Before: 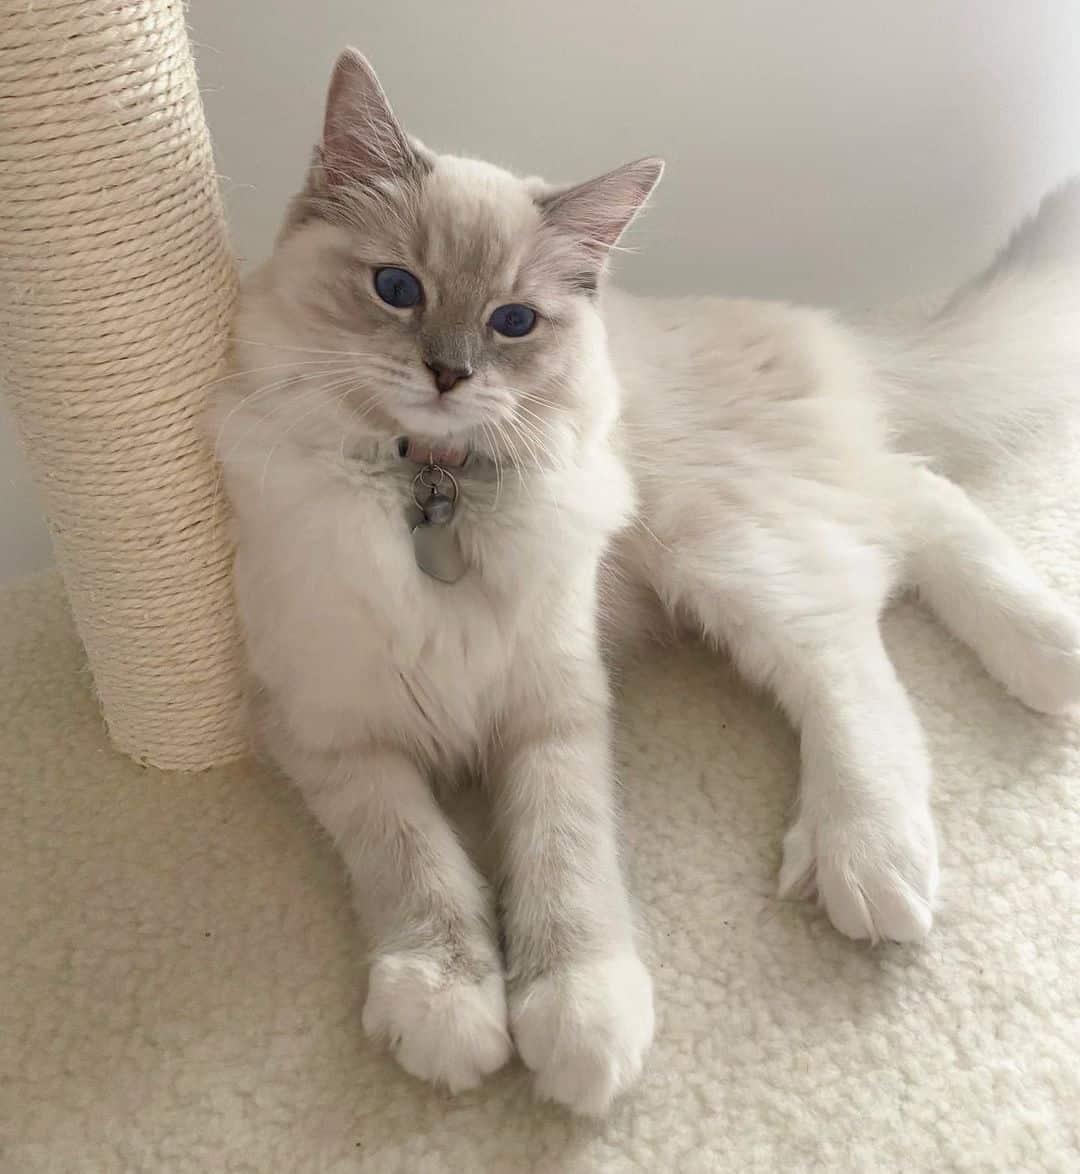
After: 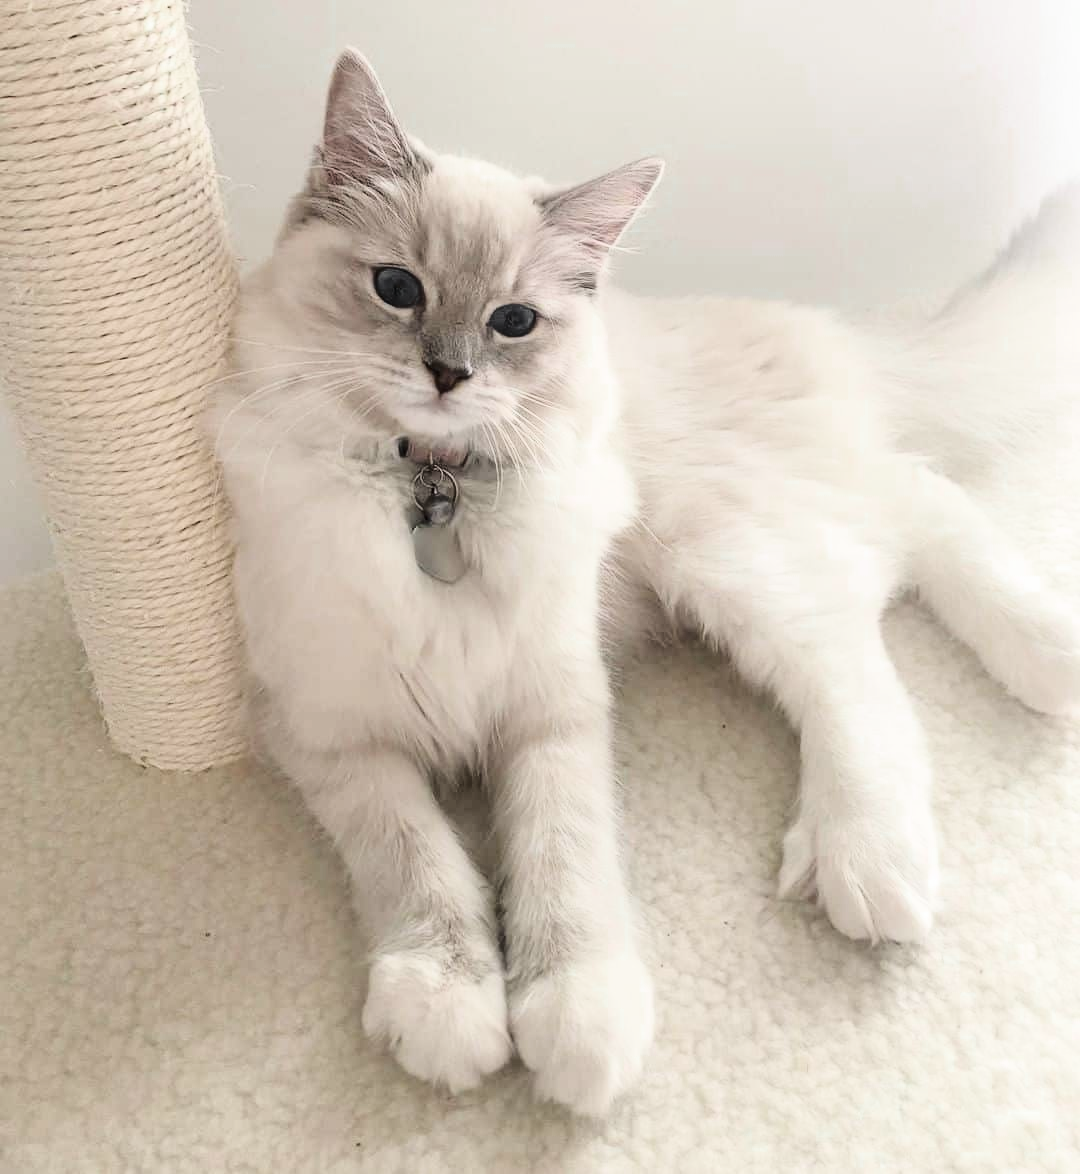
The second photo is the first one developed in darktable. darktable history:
contrast brightness saturation: contrast 0.101, saturation -0.287
base curve: curves: ch0 [(0, 0) (0.036, 0.037) (0.121, 0.228) (0.46, 0.76) (0.859, 0.983) (1, 1)]
color zones: curves: ch0 [(0.004, 0.388) (0.125, 0.392) (0.25, 0.404) (0.375, 0.5) (0.5, 0.5) (0.625, 0.5) (0.75, 0.5) (0.875, 0.5)]; ch1 [(0, 0.5) (0.125, 0.5) (0.25, 0.5) (0.375, 0.124) (0.524, 0.124) (0.645, 0.128) (0.789, 0.132) (0.914, 0.096) (0.998, 0.068)]
